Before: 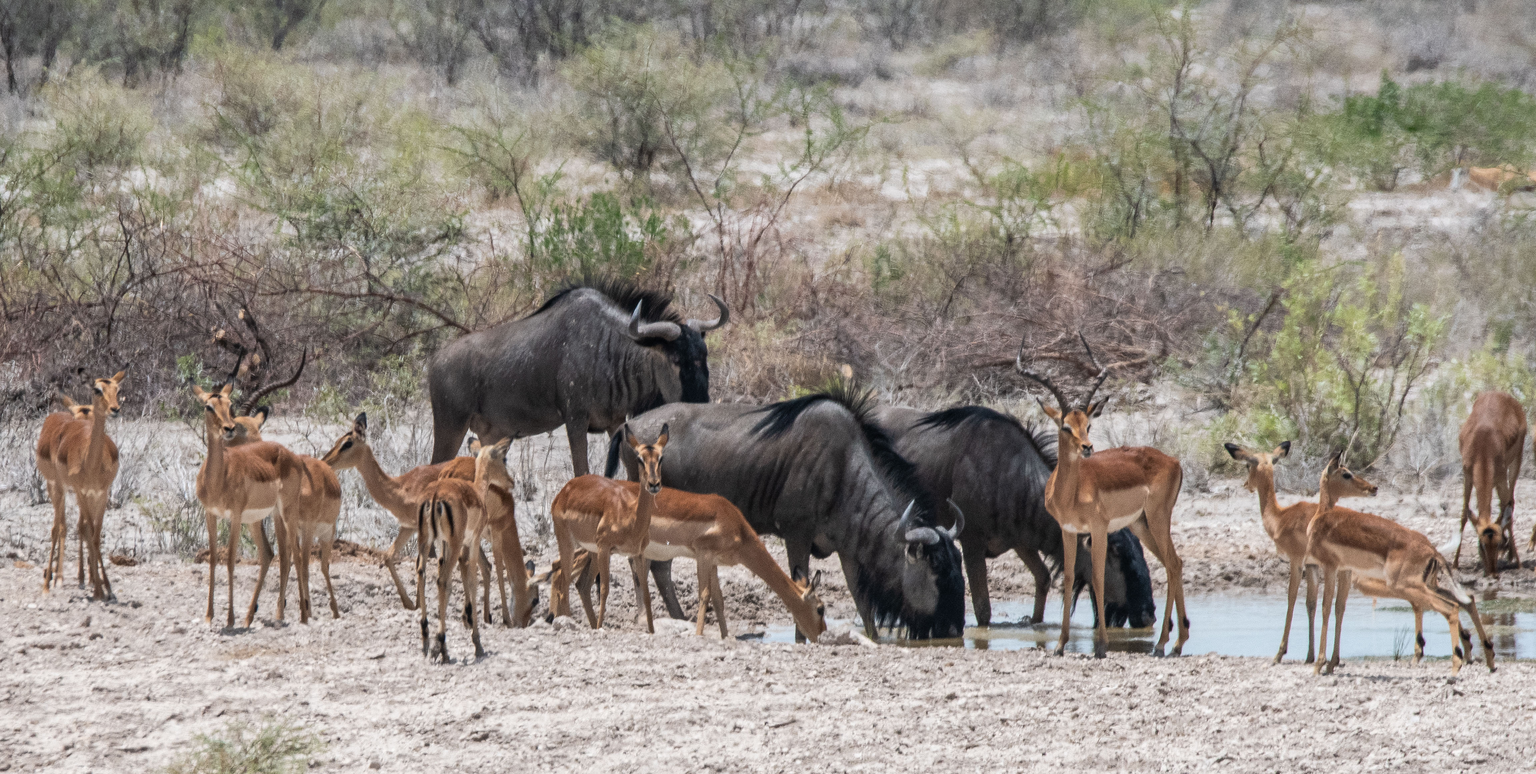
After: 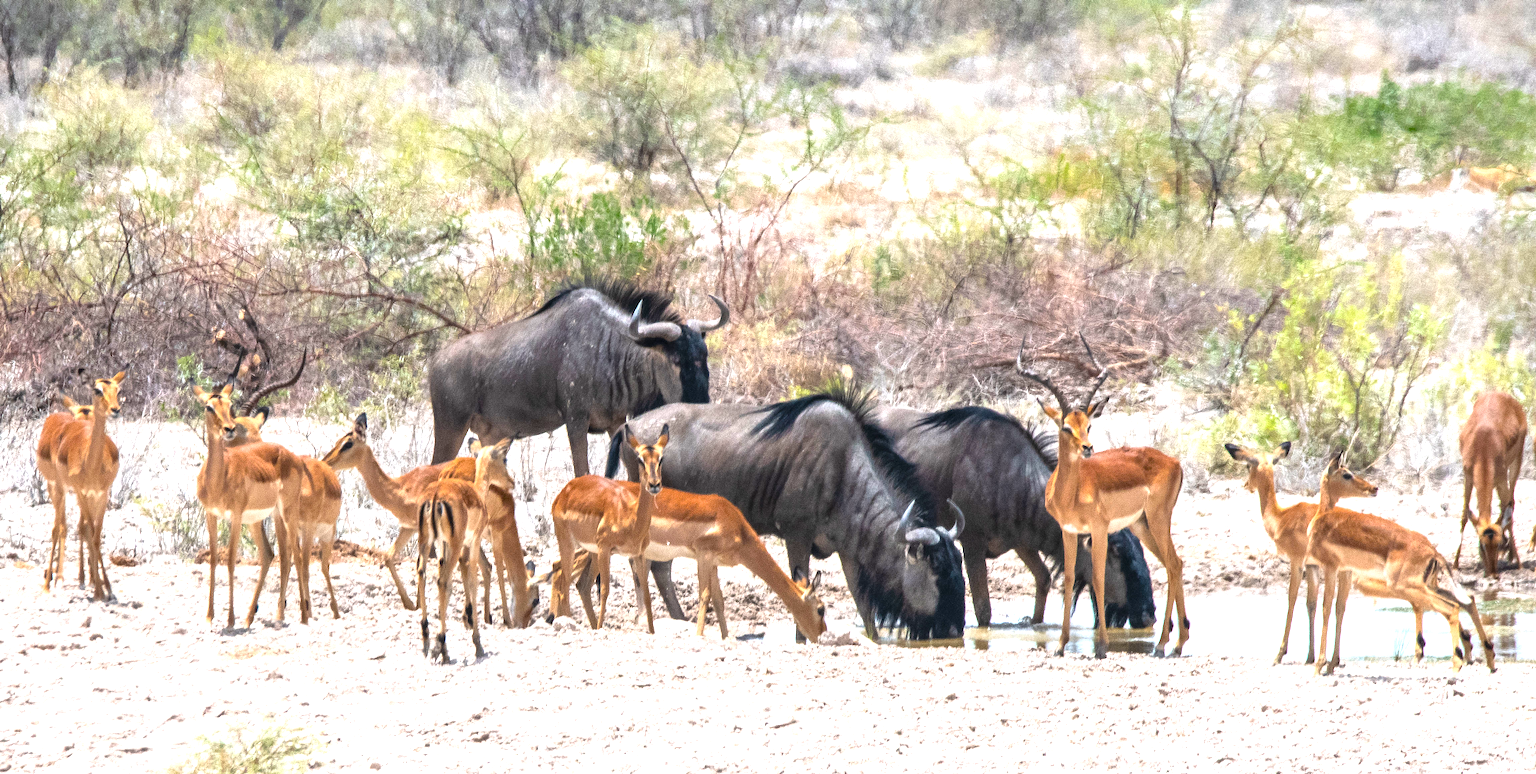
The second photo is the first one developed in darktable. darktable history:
color balance rgb: perceptual saturation grading › global saturation 40%, global vibrance 15%
exposure: black level correction 0, exposure 1.2 EV, compensate highlight preservation false
